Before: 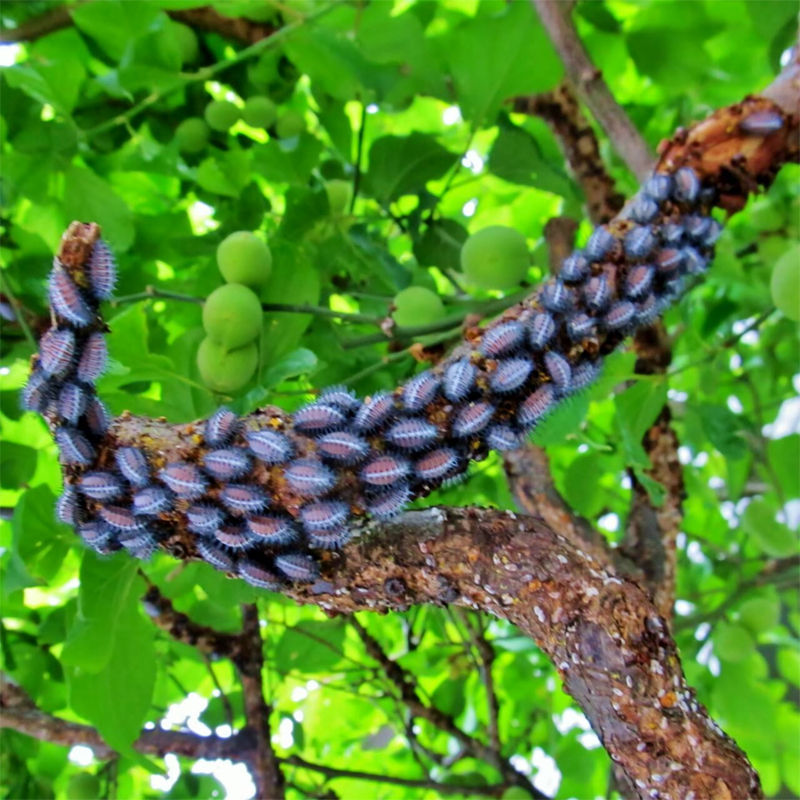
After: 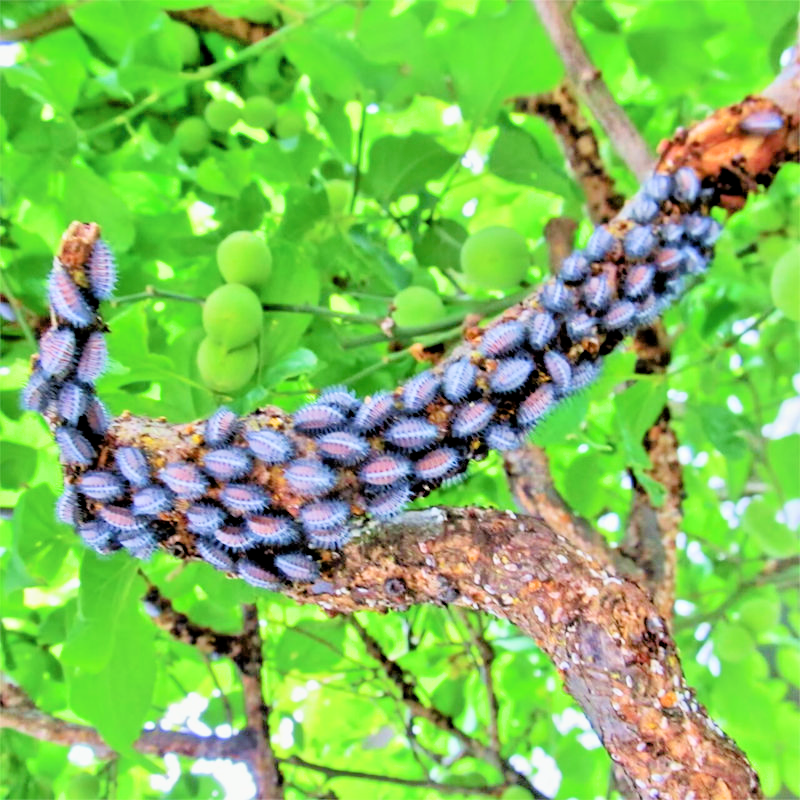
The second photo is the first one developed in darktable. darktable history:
filmic rgb: middle gray luminance 9.99%, black relative exposure -8.64 EV, white relative exposure 3.34 EV, target black luminance 0%, hardness 5.2, latitude 44.64%, contrast 1.313, highlights saturation mix 3.54%, shadows ↔ highlights balance 24.05%
tone equalizer: -8 EV 2 EV, -7 EV 1.99 EV, -6 EV 1.98 EV, -5 EV 1.99 EV, -4 EV 1.97 EV, -3 EV 1.48 EV, -2 EV 0.981 EV, -1 EV 0.497 EV
exposure: black level correction 0.001, exposure 0.299 EV, compensate highlight preservation false
shadows and highlights: shadows -24.56, highlights 49.43, highlights color adjustment 73.49%, soften with gaussian
